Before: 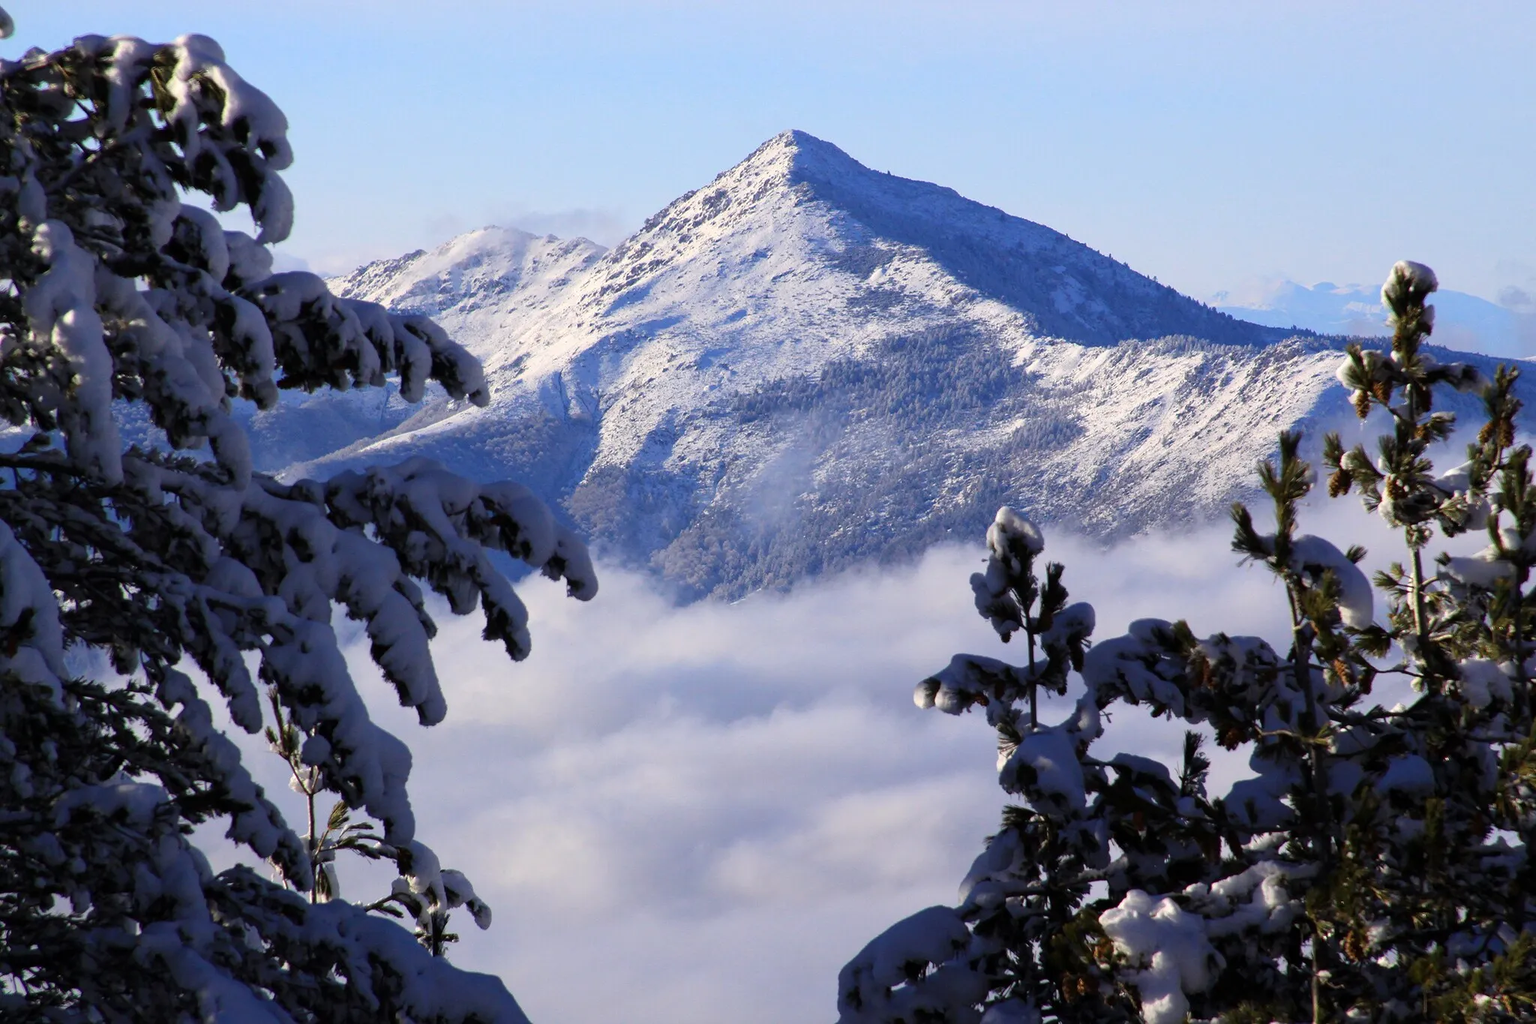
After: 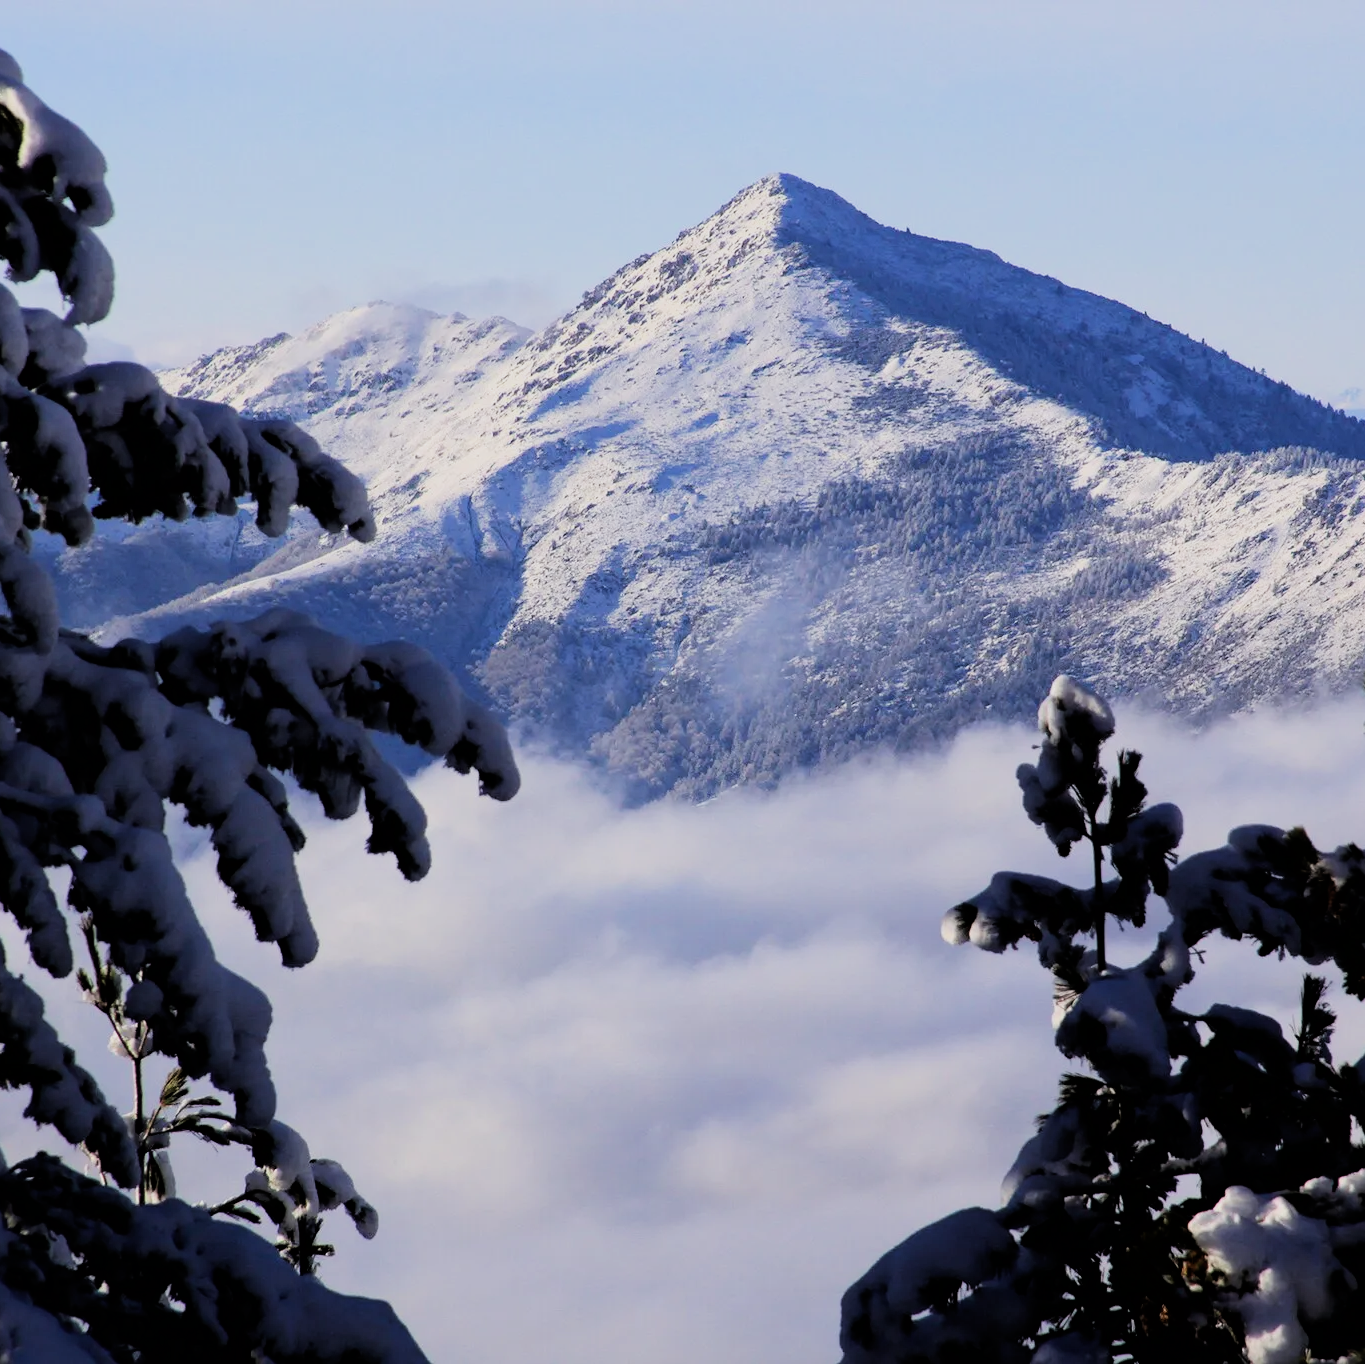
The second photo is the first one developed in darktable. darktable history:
crop and rotate: left 13.537%, right 19.796%
filmic rgb: black relative exposure -5 EV, hardness 2.88, contrast 1.3, highlights saturation mix -10%
